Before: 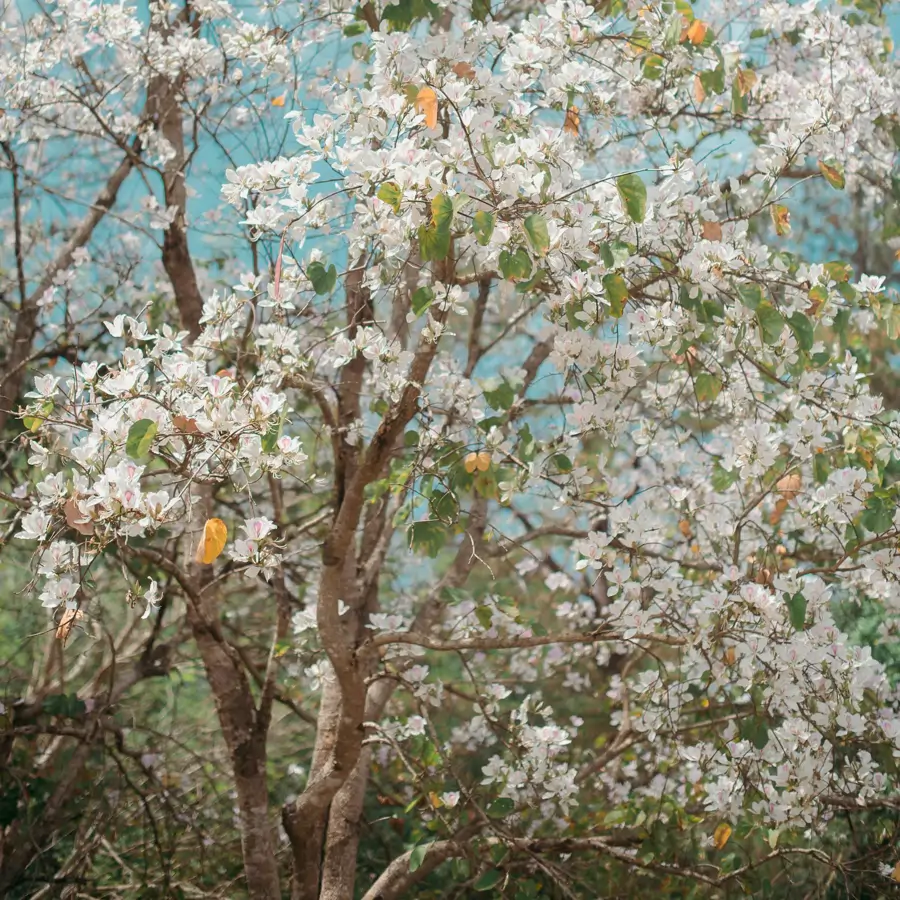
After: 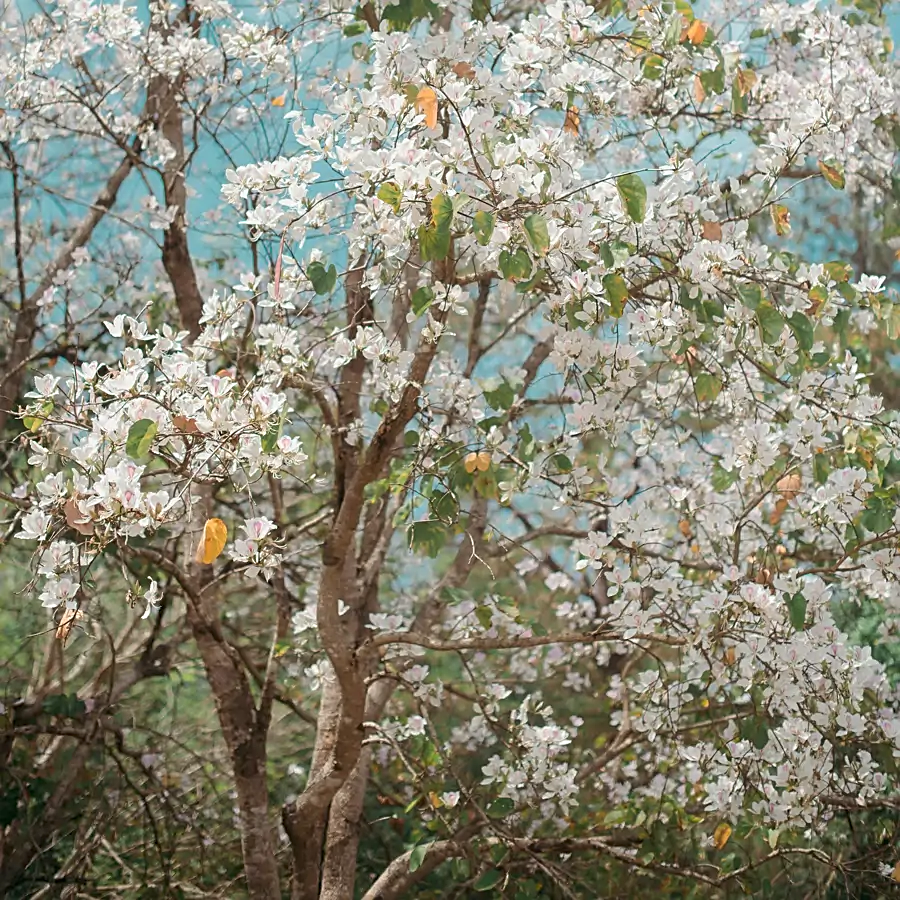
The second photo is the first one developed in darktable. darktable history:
base curve: curves: ch0 [(0, 0) (0.989, 0.992)], preserve colors none
sharpen: on, module defaults
